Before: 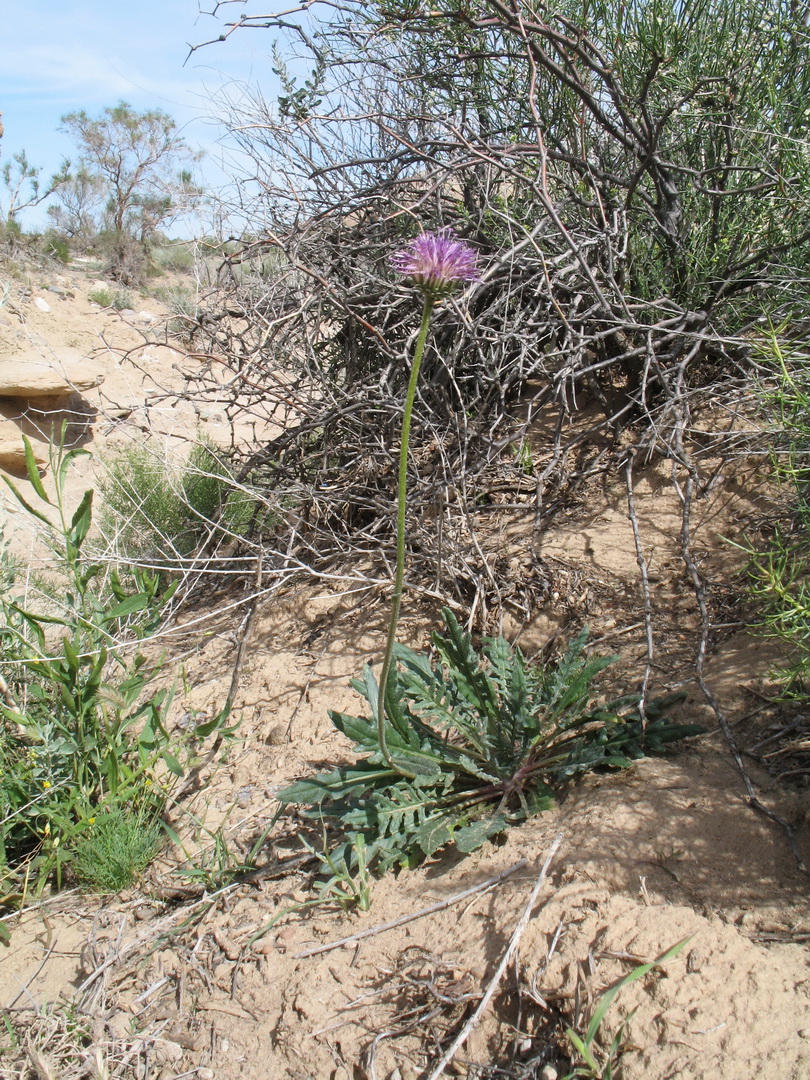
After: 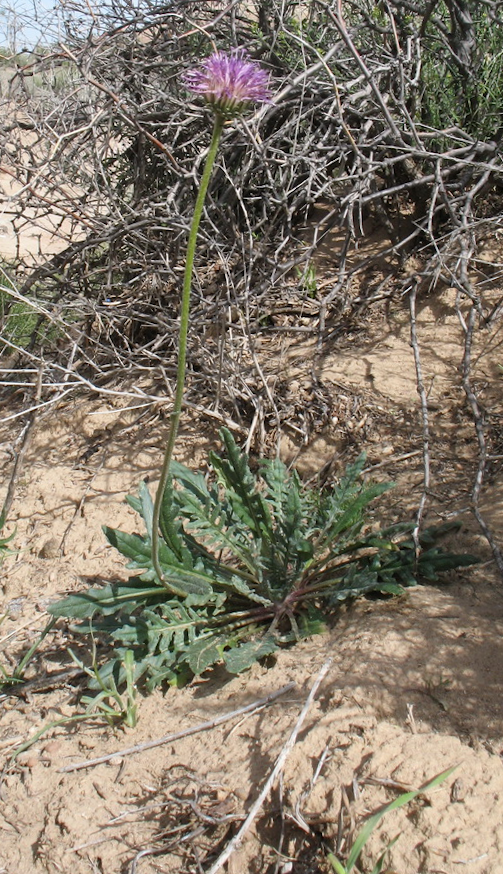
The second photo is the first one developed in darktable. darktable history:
crop and rotate: left 28.256%, top 17.734%, right 12.656%, bottom 3.573%
rotate and perspective: rotation 2.27°, automatic cropping off
